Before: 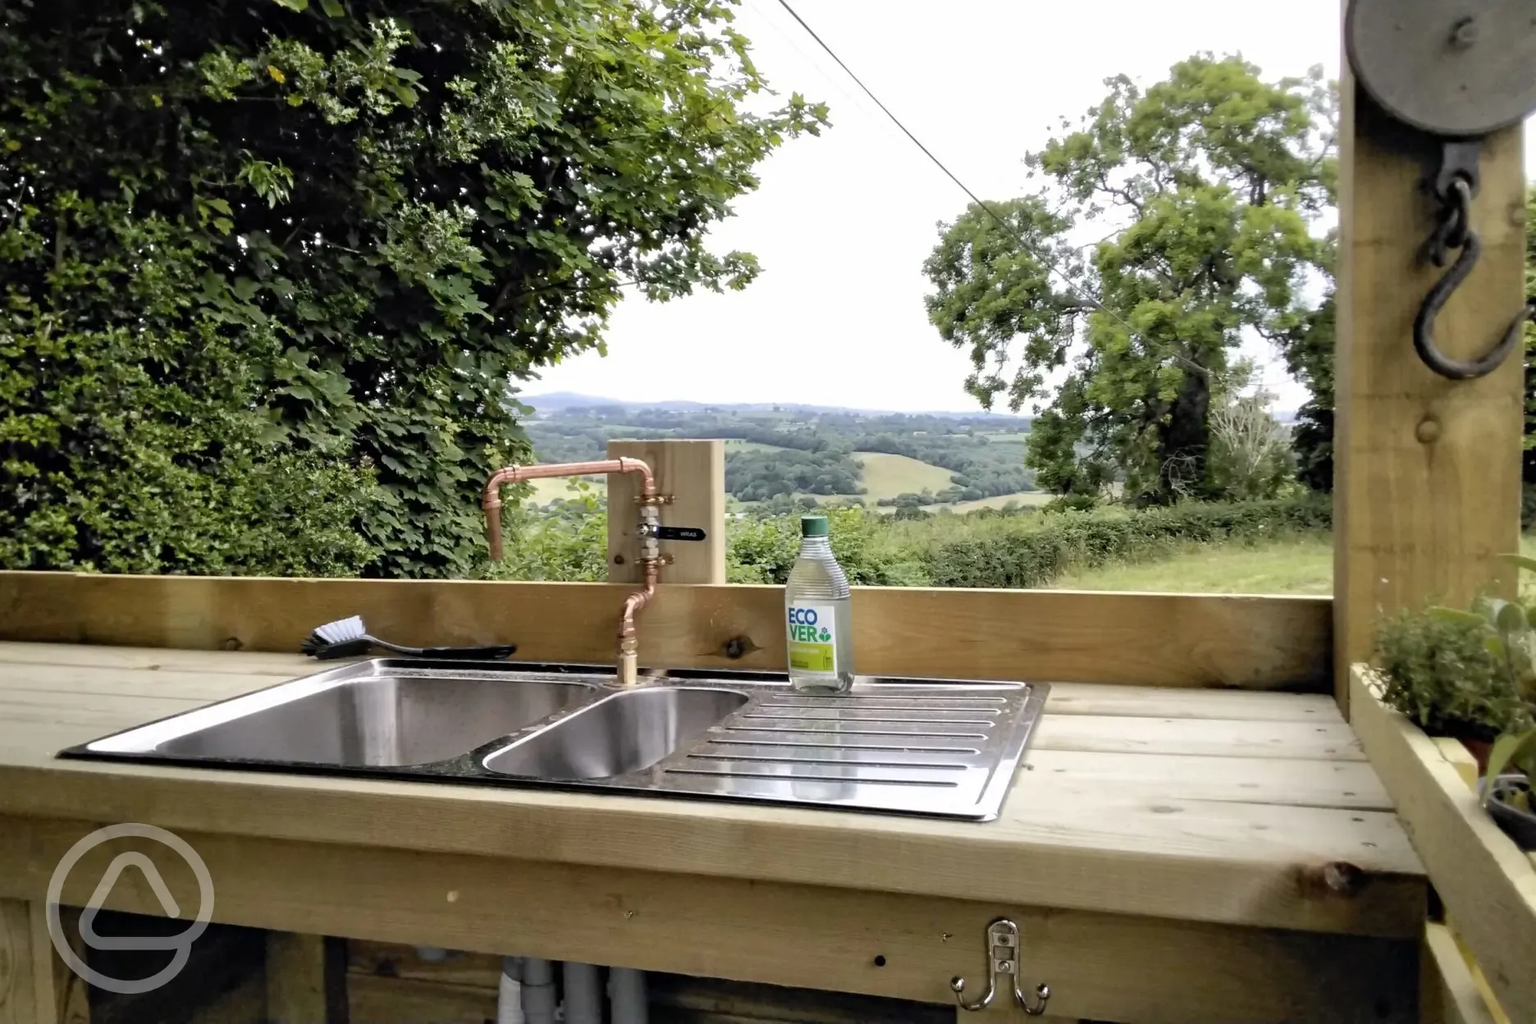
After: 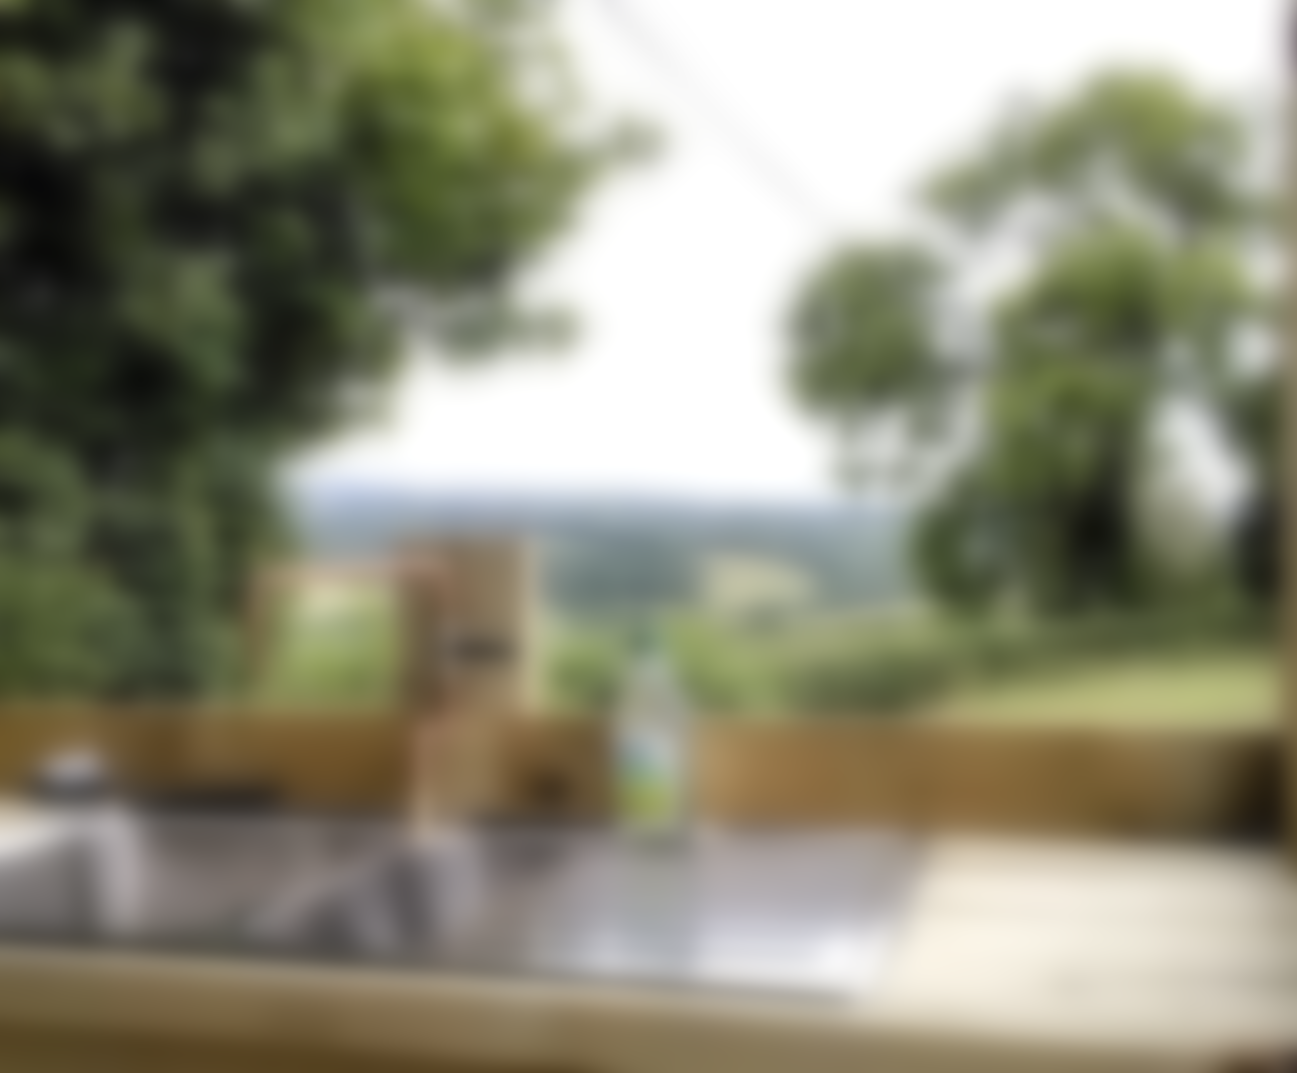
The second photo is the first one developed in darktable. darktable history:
lowpass: radius 16, unbound 0
local contrast: on, module defaults
crop: left 18.479%, right 12.2%, bottom 13.971%
